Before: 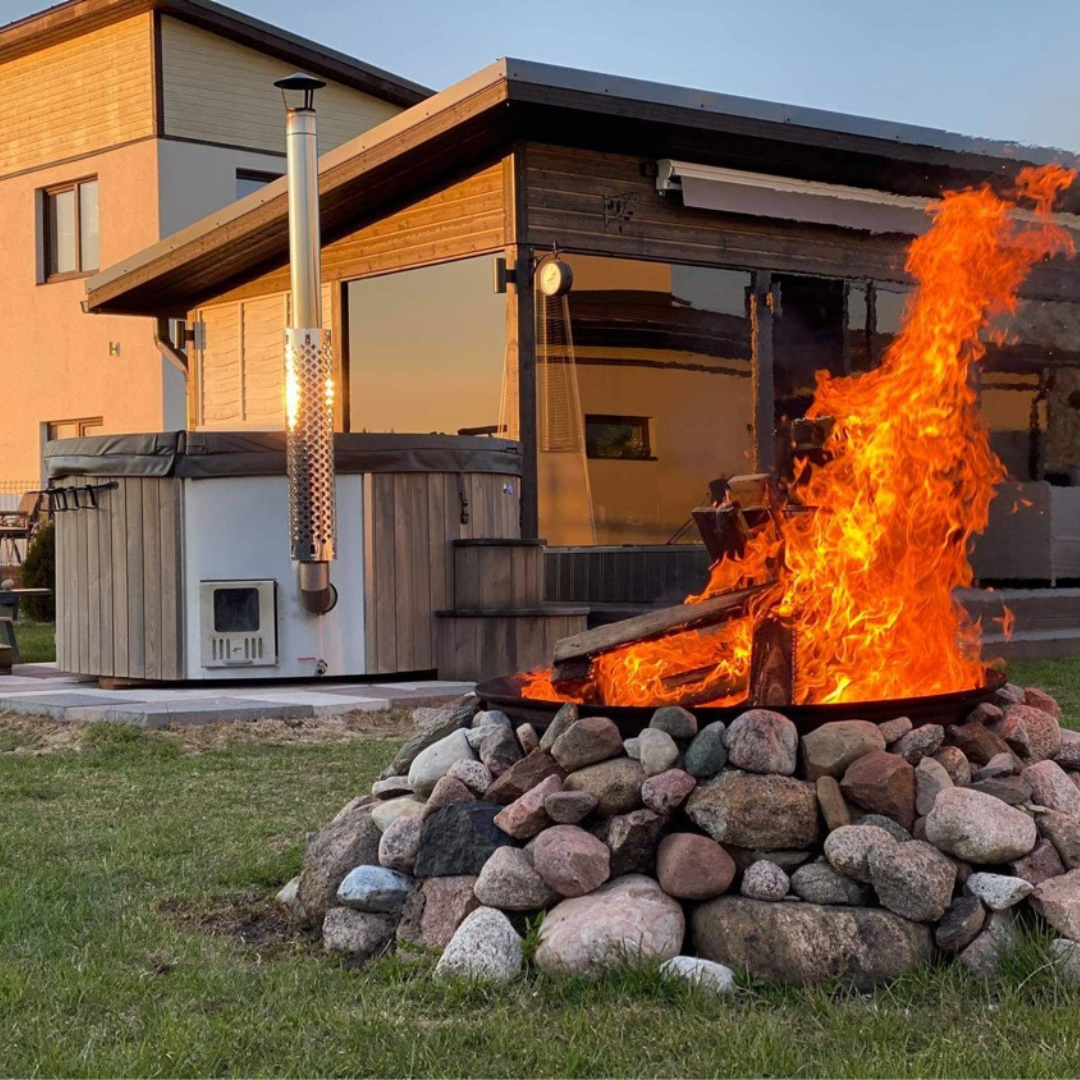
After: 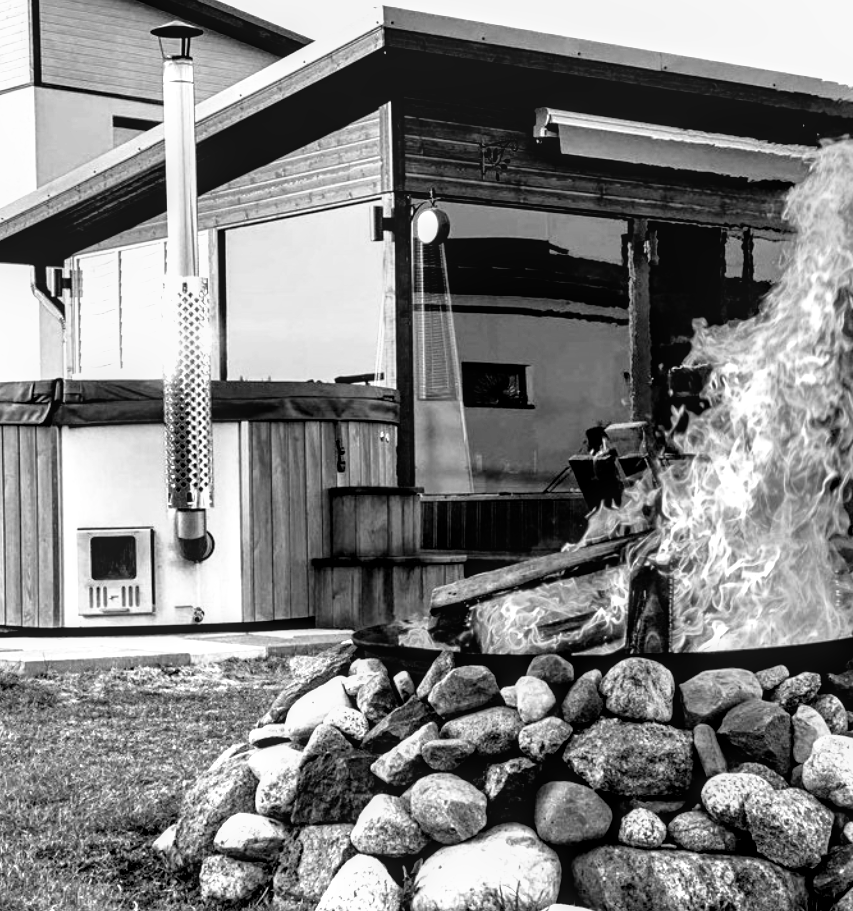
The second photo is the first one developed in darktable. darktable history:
local contrast: on, module defaults
color calibration: output gray [0.22, 0.42, 0.37, 0], illuminant Planckian (black body), x 0.375, y 0.373, temperature 4118.13 K
color balance rgb: linear chroma grading › global chroma 15.21%, perceptual saturation grading › global saturation 0.215%, perceptual saturation grading › highlights -17.958%, perceptual saturation grading › mid-tones 32.439%, perceptual saturation grading › shadows 50.472%, perceptual brilliance grading › global brilliance 11.954%
filmic rgb: black relative exposure -3.61 EV, white relative exposure 2.15 EV, hardness 3.64, iterations of high-quality reconstruction 0
velvia: strength 29.15%
exposure: black level correction 0, exposure 0.702 EV, compensate highlight preservation false
crop: left 11.404%, top 4.882%, right 9.553%, bottom 10.707%
tone curve: curves: ch0 [(0, 0) (0.003, 0.003) (0.011, 0.011) (0.025, 0.025) (0.044, 0.044) (0.069, 0.069) (0.1, 0.099) (0.136, 0.135) (0.177, 0.176) (0.224, 0.223) (0.277, 0.275) (0.335, 0.333) (0.399, 0.396) (0.468, 0.465) (0.543, 0.541) (0.623, 0.622) (0.709, 0.708) (0.801, 0.8) (0.898, 0.897) (1, 1)], preserve colors none
